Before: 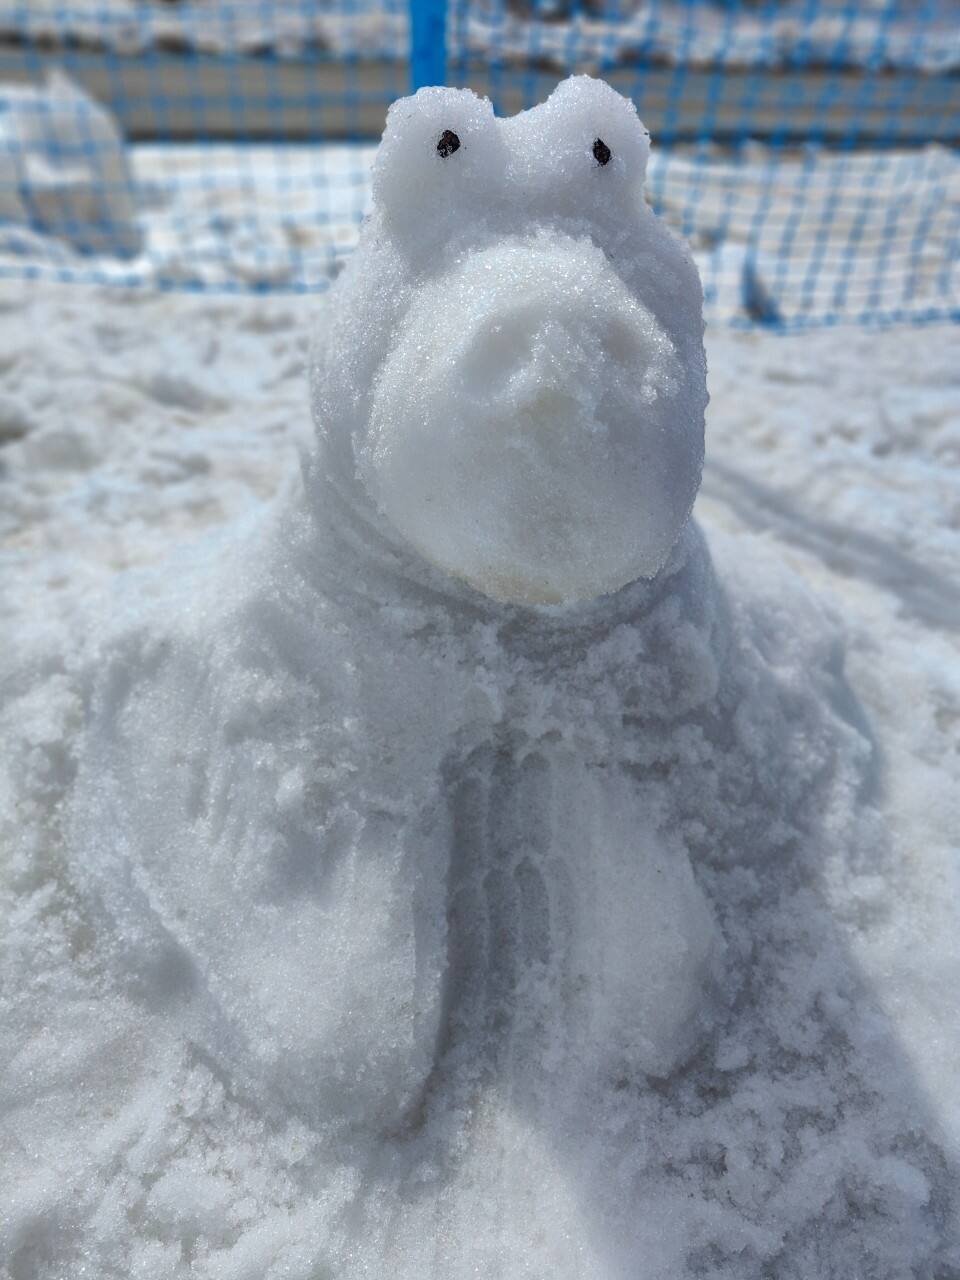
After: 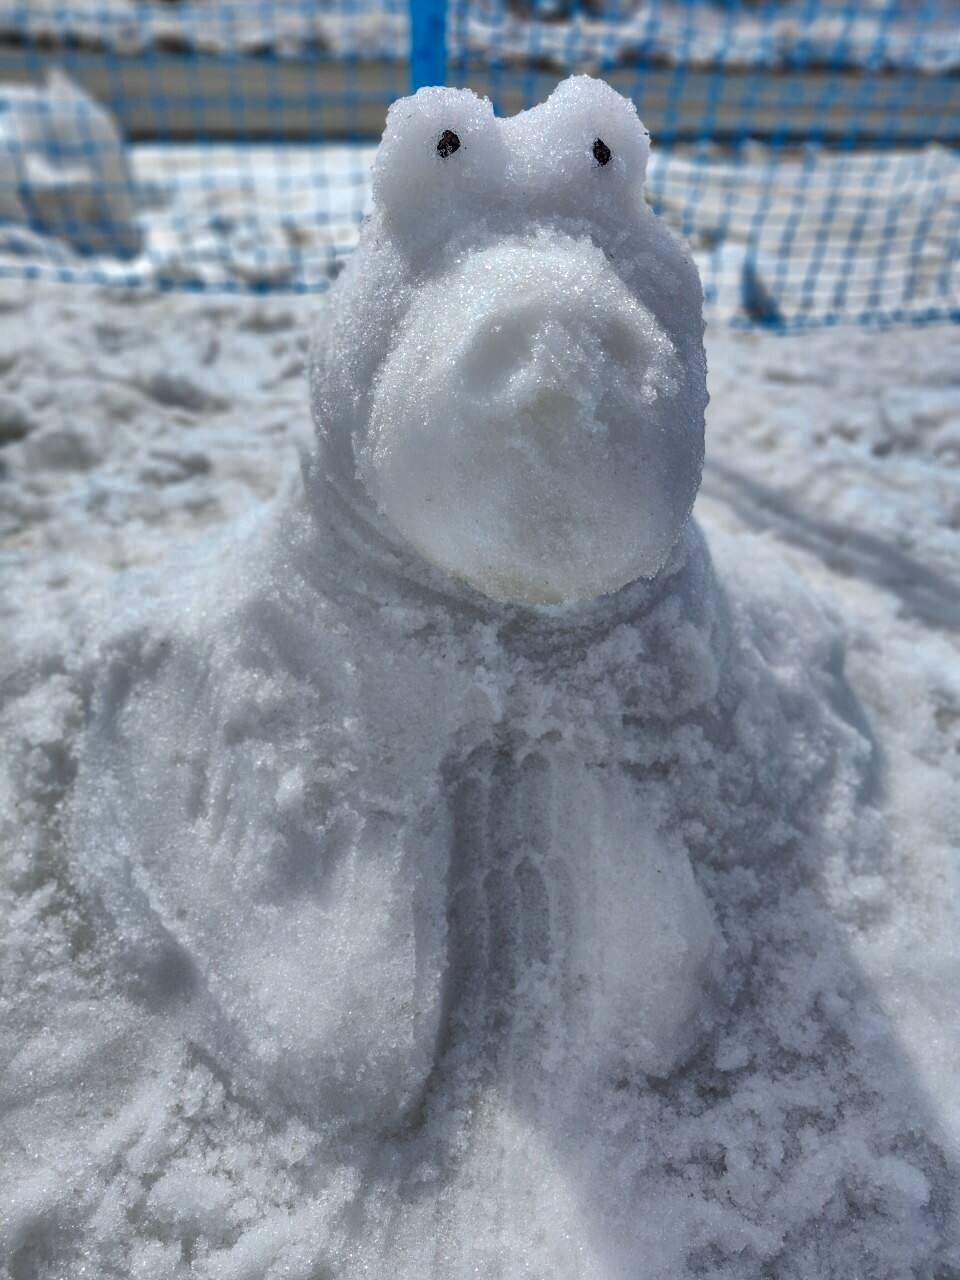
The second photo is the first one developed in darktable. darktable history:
shadows and highlights: shadows 75, highlights -60.85, soften with gaussian
local contrast: on, module defaults
